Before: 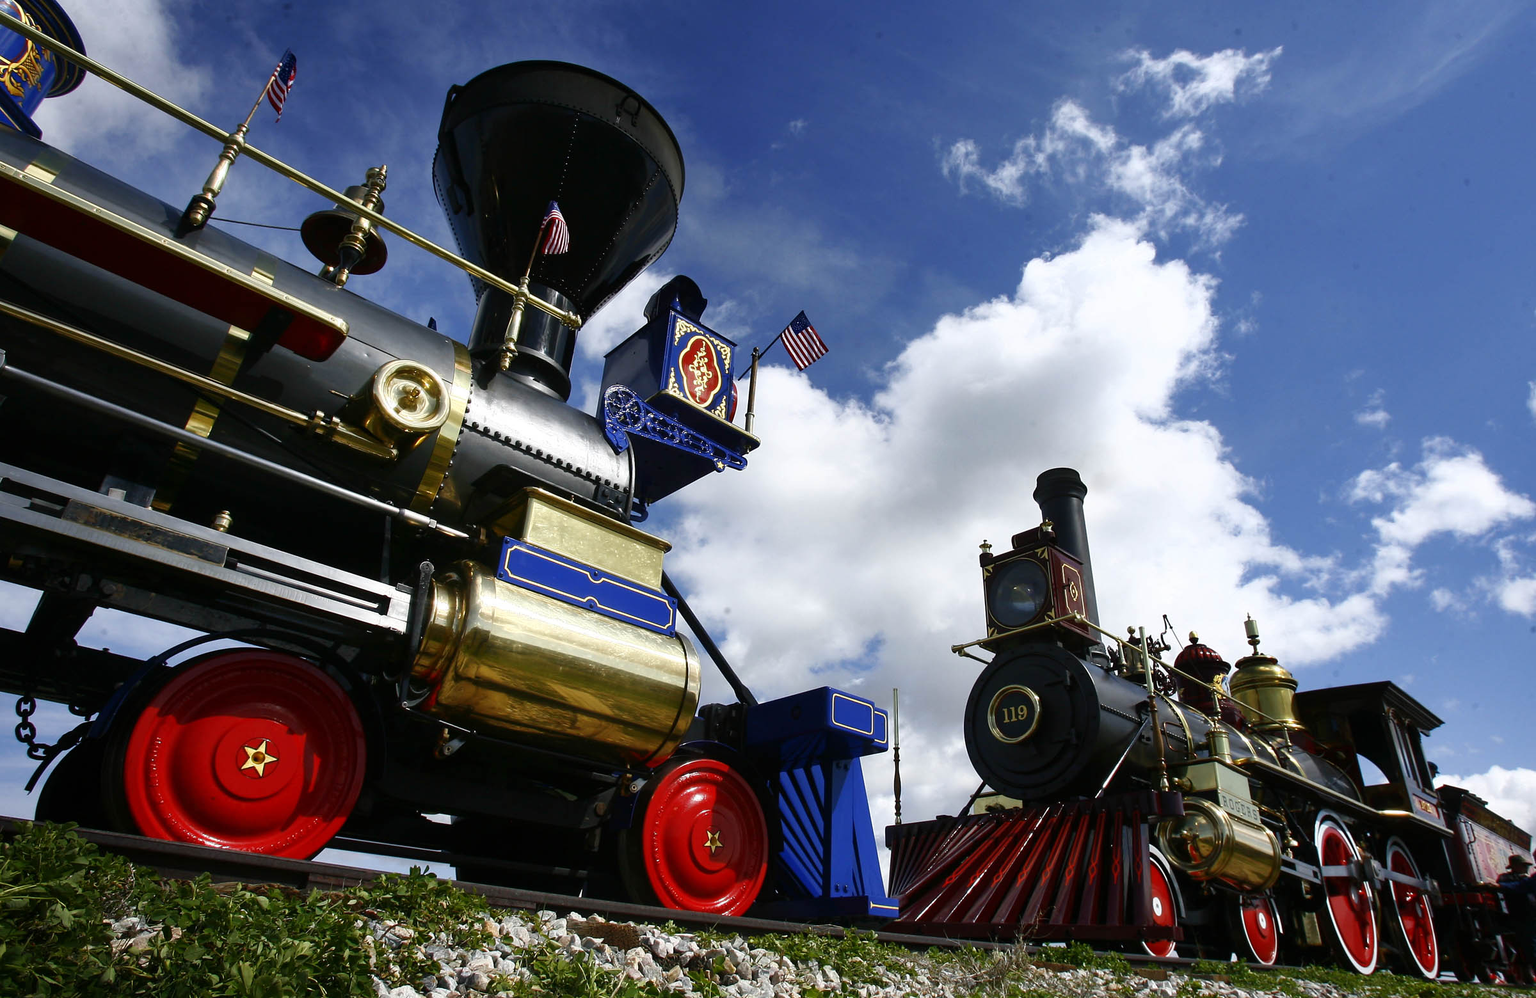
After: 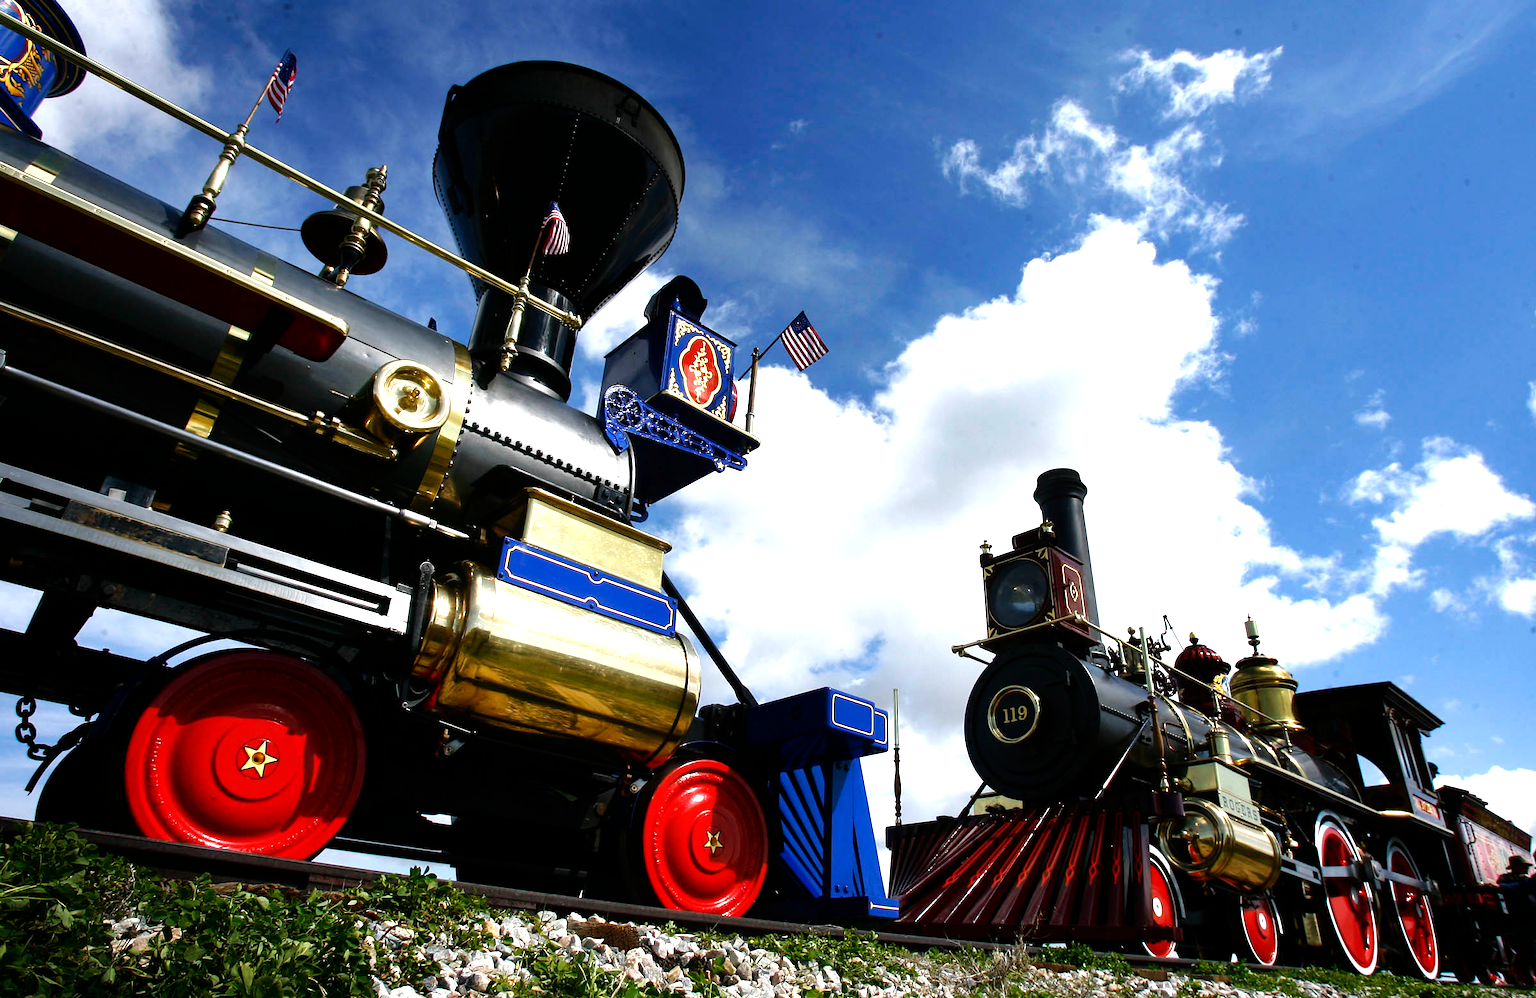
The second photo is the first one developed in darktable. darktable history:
tone equalizer: -8 EV -0.737 EV, -7 EV -0.729 EV, -6 EV -0.629 EV, -5 EV -0.365 EV, -3 EV 0.369 EV, -2 EV 0.6 EV, -1 EV 0.692 EV, +0 EV 0.75 EV
